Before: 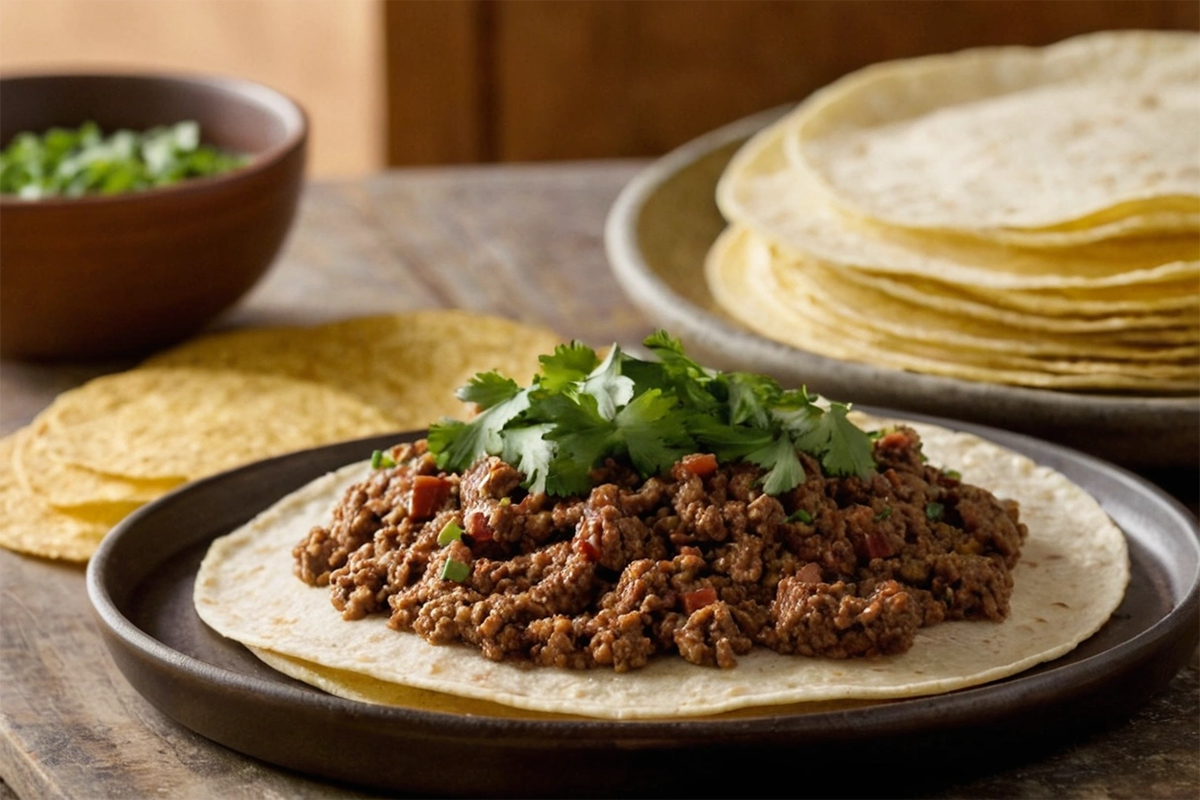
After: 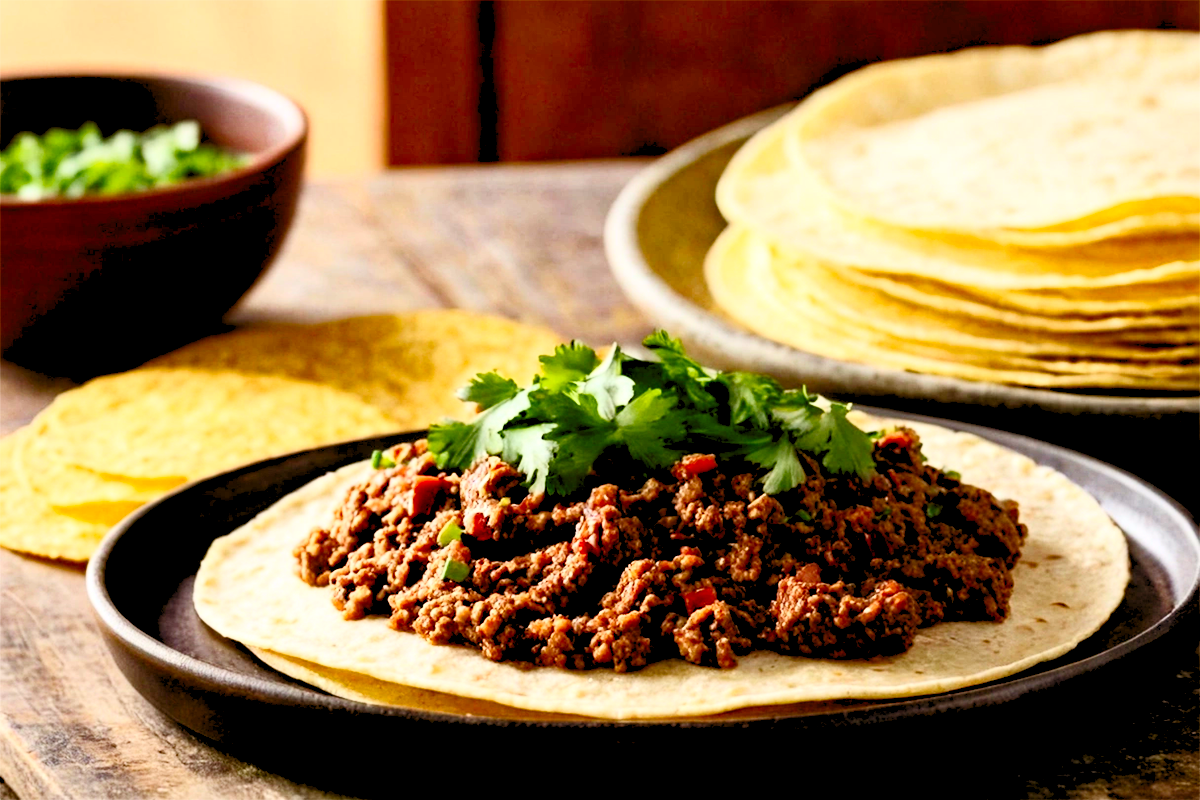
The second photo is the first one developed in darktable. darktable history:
haze removal: on, module defaults
contrast brightness saturation: contrast 0.401, brightness 0.047, saturation 0.264
levels: levels [0.072, 0.414, 0.976]
